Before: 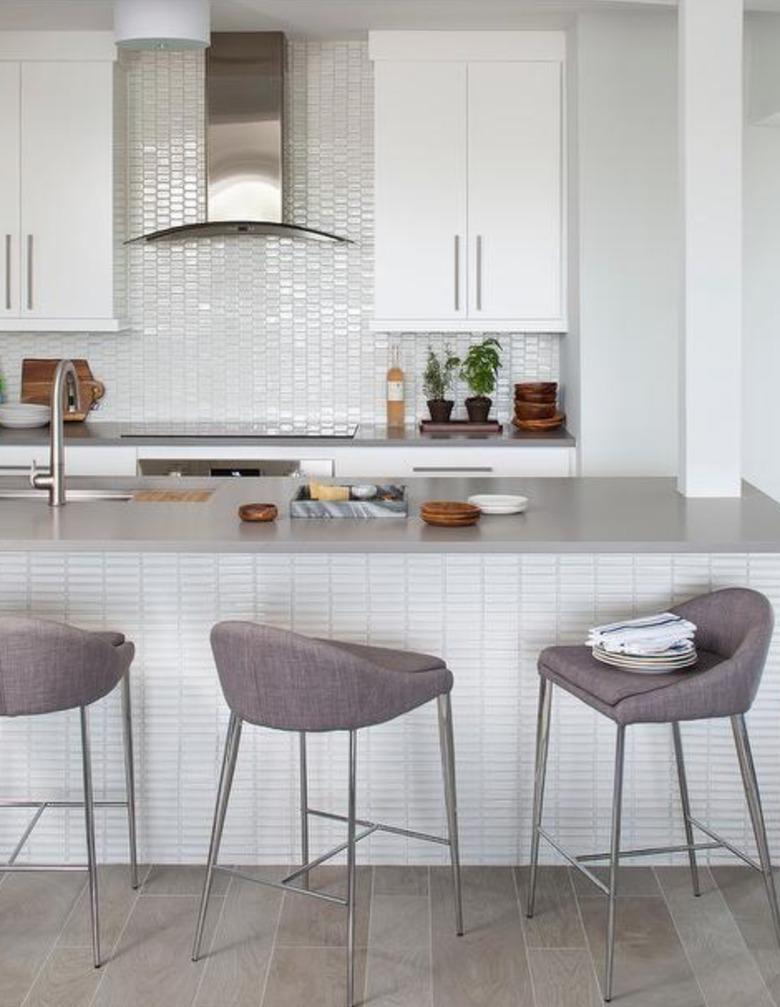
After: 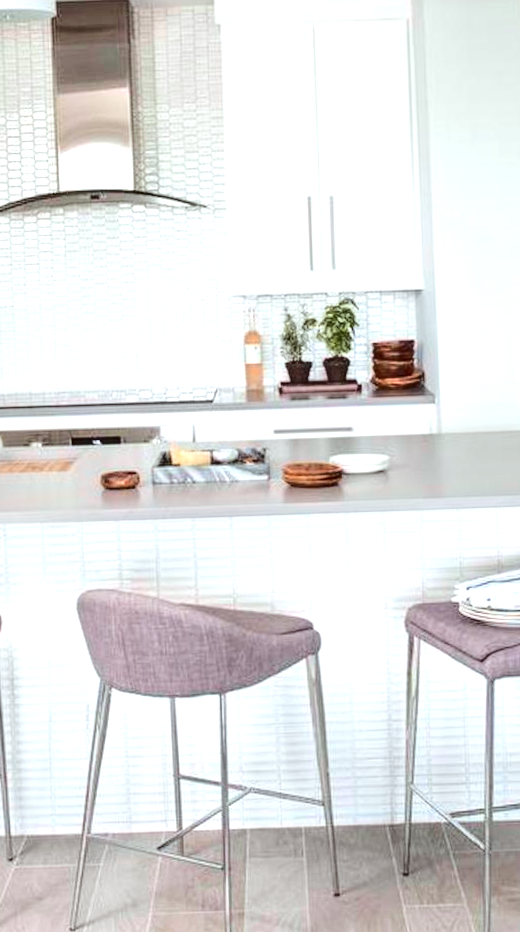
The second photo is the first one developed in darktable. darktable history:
tone equalizer: -8 EV 0.001 EV, -7 EV -0.002 EV, -6 EV 0.002 EV, -5 EV -0.03 EV, -4 EV -0.116 EV, -3 EV -0.169 EV, -2 EV 0.24 EV, -1 EV 0.702 EV, +0 EV 0.493 EV
exposure: exposure 0.375 EV, compensate highlight preservation false
color correction: highlights a* -2.73, highlights b* -2.09, shadows a* 2.41, shadows b* 2.73
rotate and perspective: rotation -2°, crop left 0.022, crop right 0.978, crop top 0.049, crop bottom 0.951
crop and rotate: left 17.732%, right 15.423%
local contrast: on, module defaults
tone curve: curves: ch0 [(0, 0) (0.105, 0.068) (0.181, 0.14) (0.28, 0.259) (0.384, 0.404) (0.485, 0.531) (0.638, 0.681) (0.87, 0.883) (1, 0.977)]; ch1 [(0, 0) (0.161, 0.092) (0.35, 0.33) (0.379, 0.401) (0.456, 0.469) (0.501, 0.499) (0.516, 0.524) (0.562, 0.569) (0.635, 0.646) (1, 1)]; ch2 [(0, 0) (0.371, 0.362) (0.437, 0.437) (0.5, 0.5) (0.53, 0.524) (0.56, 0.561) (0.622, 0.606) (1, 1)], color space Lab, independent channels, preserve colors none
